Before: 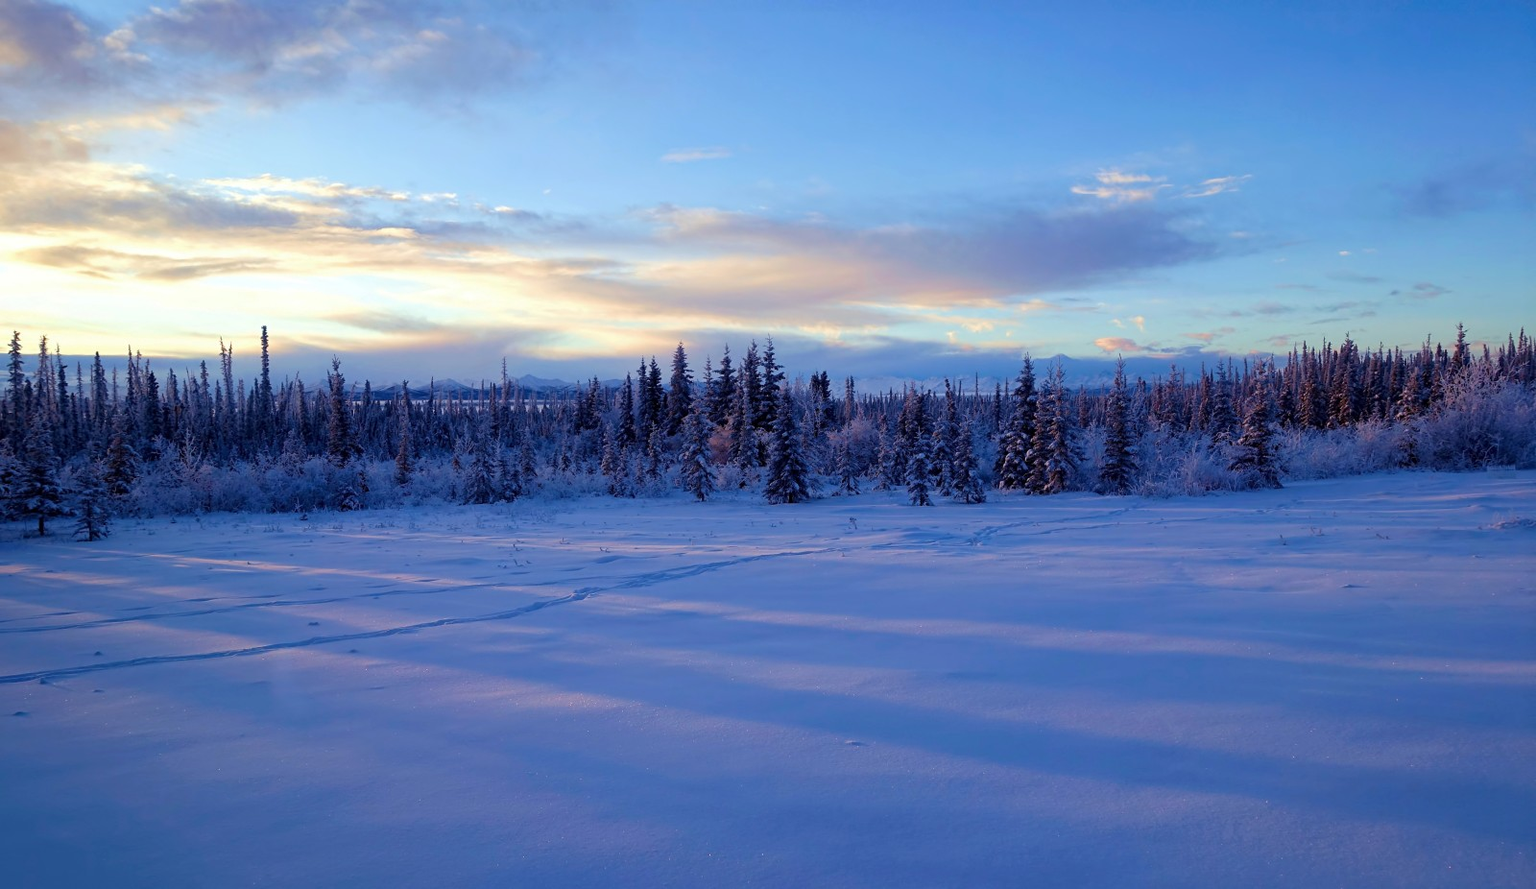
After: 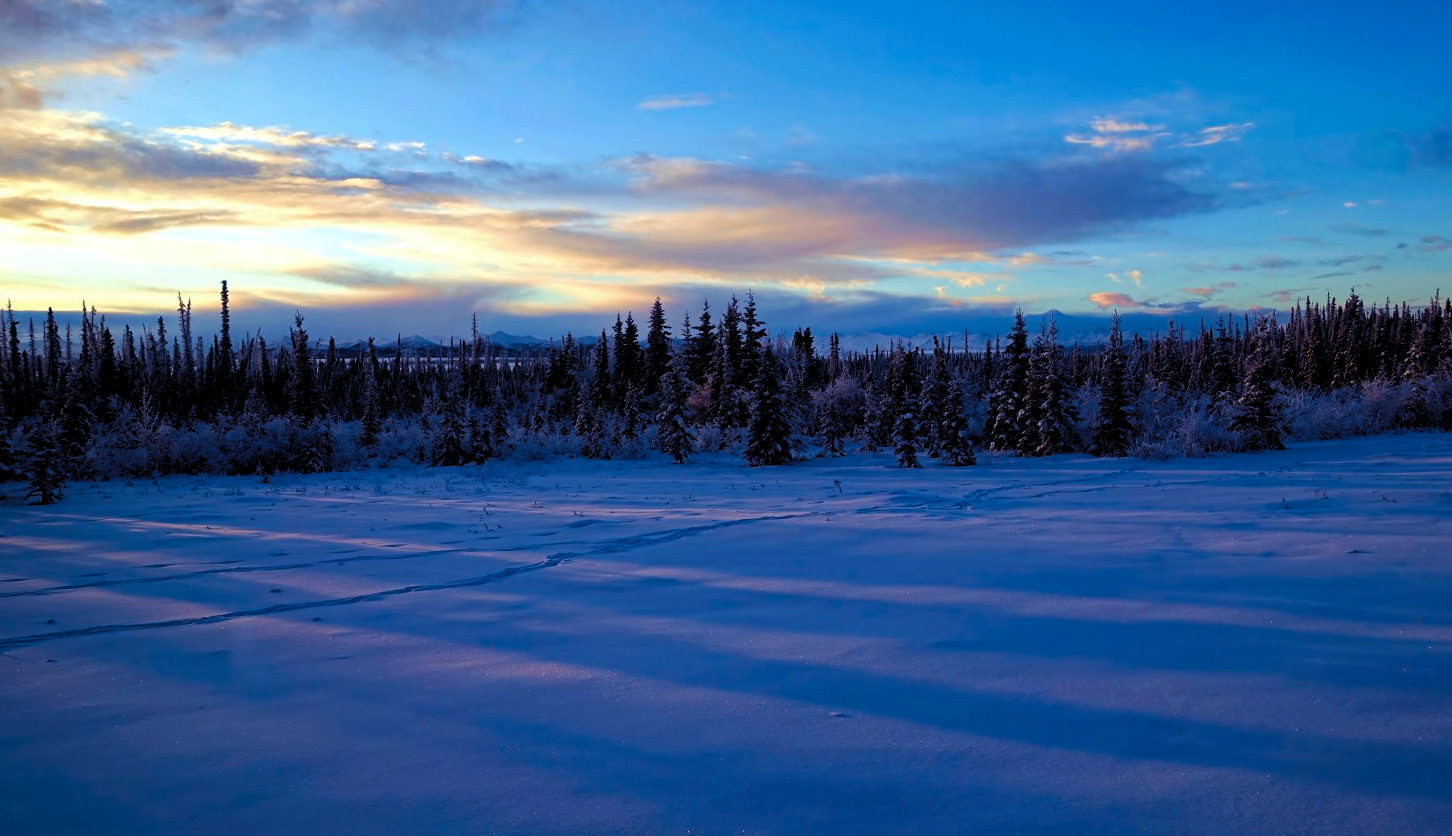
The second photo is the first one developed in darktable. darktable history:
contrast brightness saturation: brightness -0.017, saturation 0.357
haze removal: compatibility mode true, adaptive false
levels: levels [0.116, 0.574, 1]
crop: left 3.197%, top 6.471%, right 6.011%, bottom 3.229%
